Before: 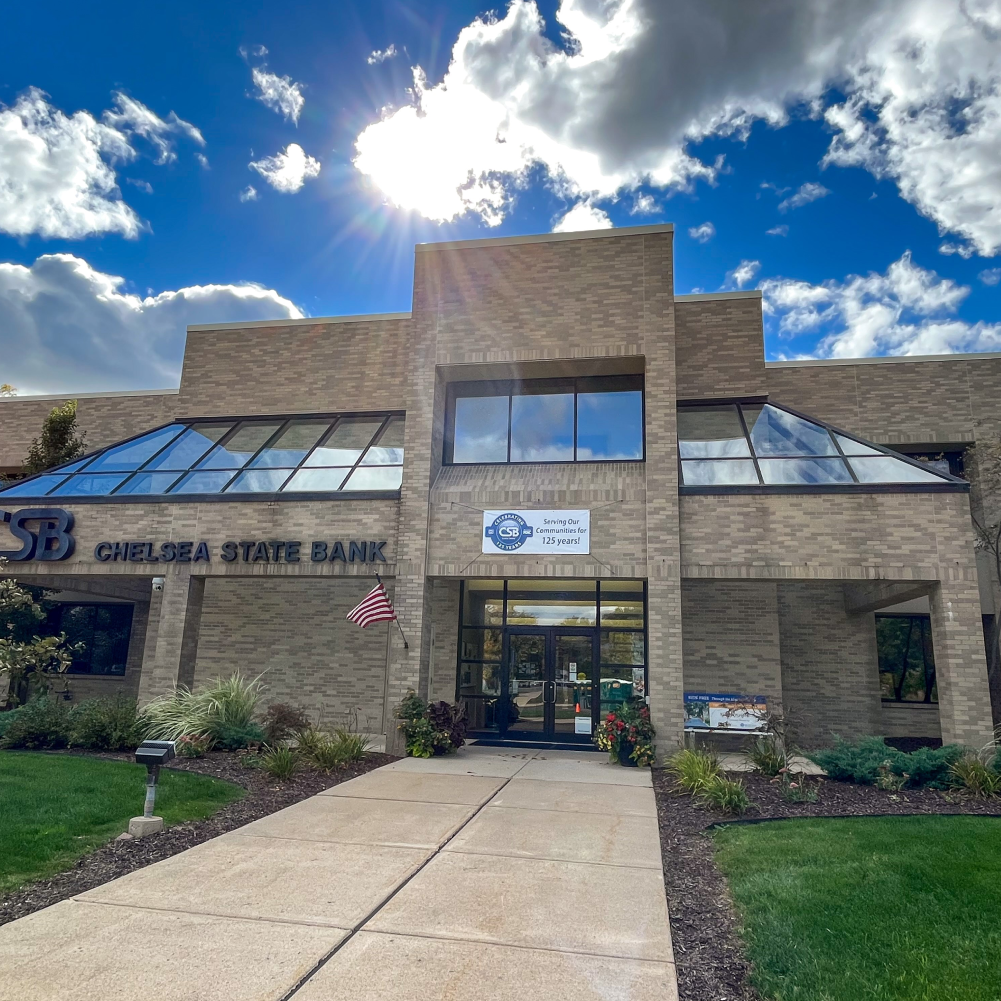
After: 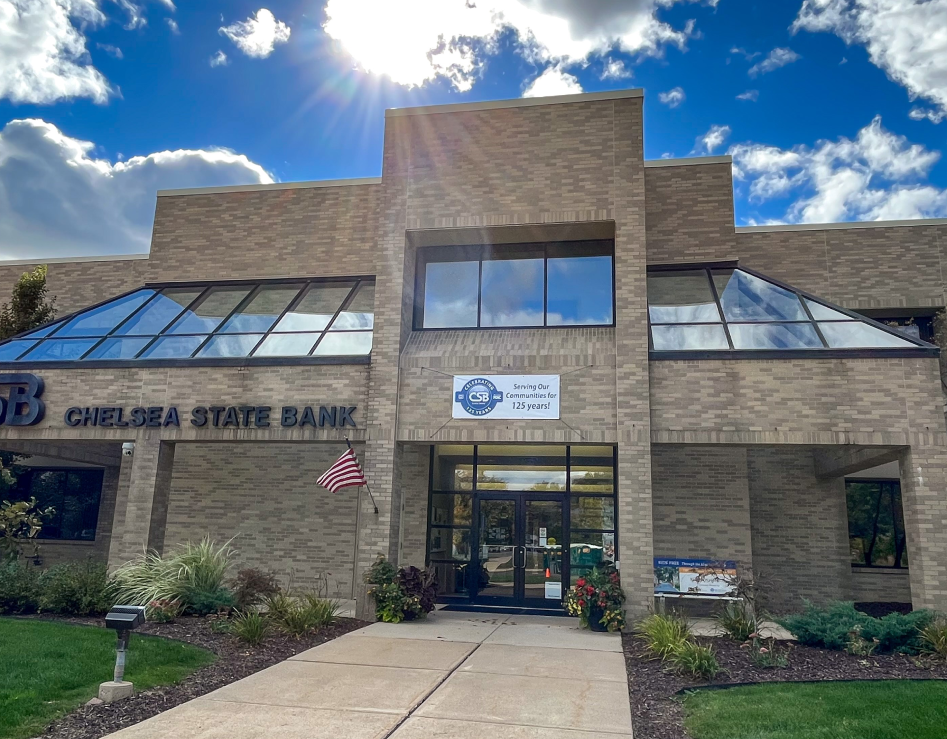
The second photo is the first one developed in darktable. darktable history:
crop and rotate: left 3.009%, top 13.504%, right 2.383%, bottom 12.578%
